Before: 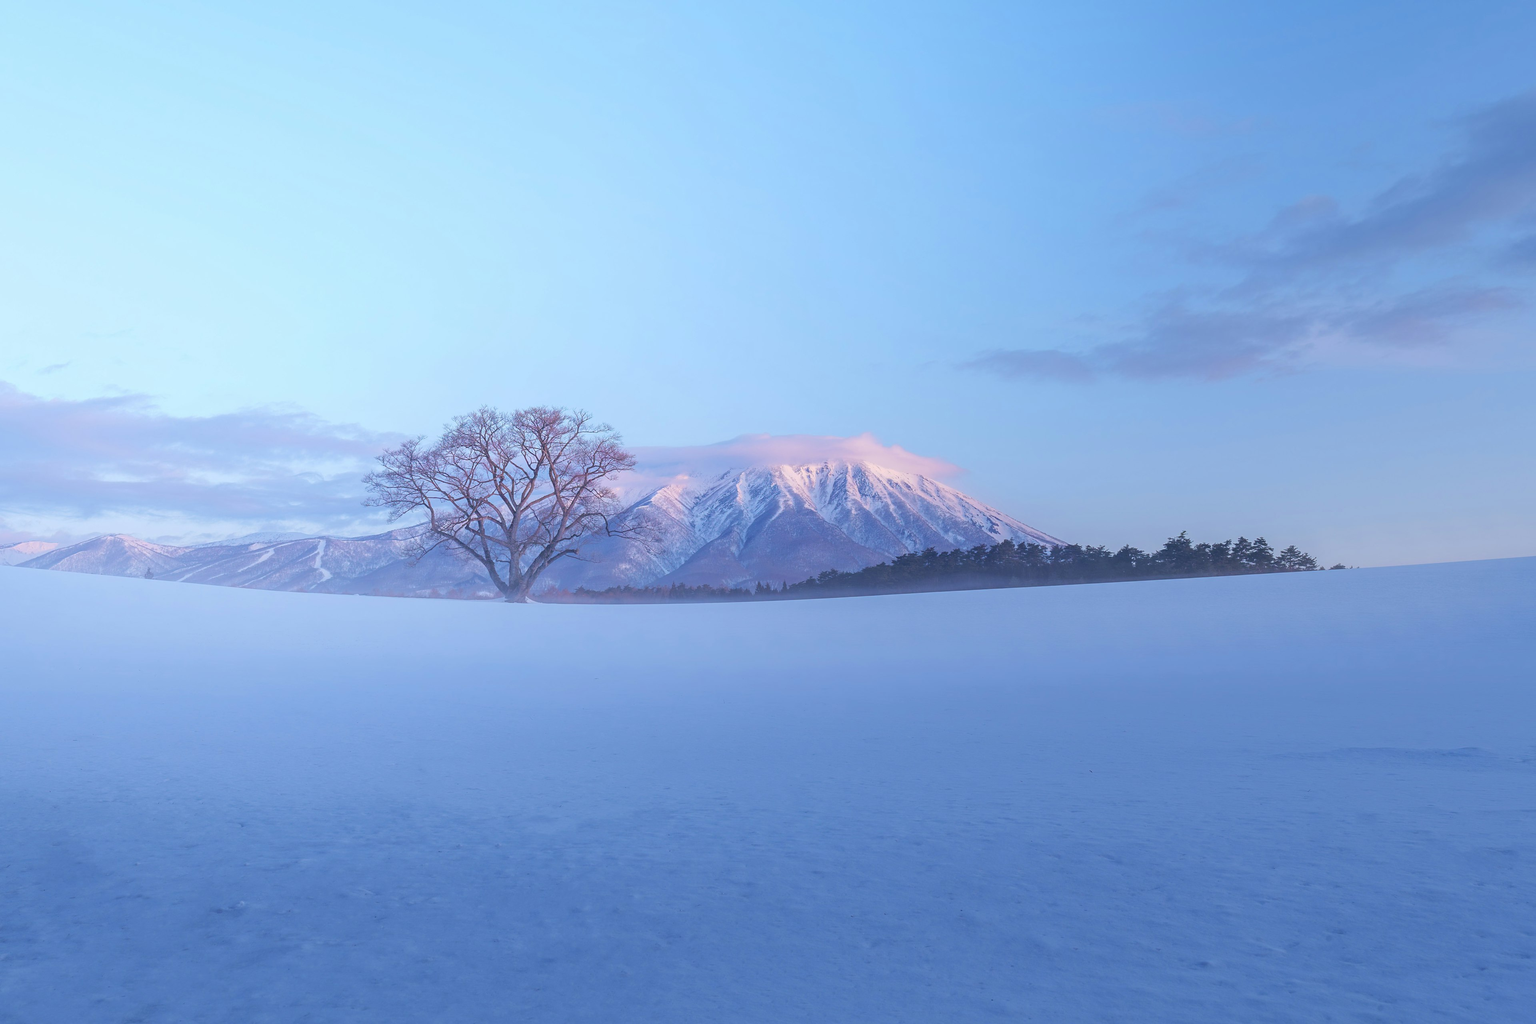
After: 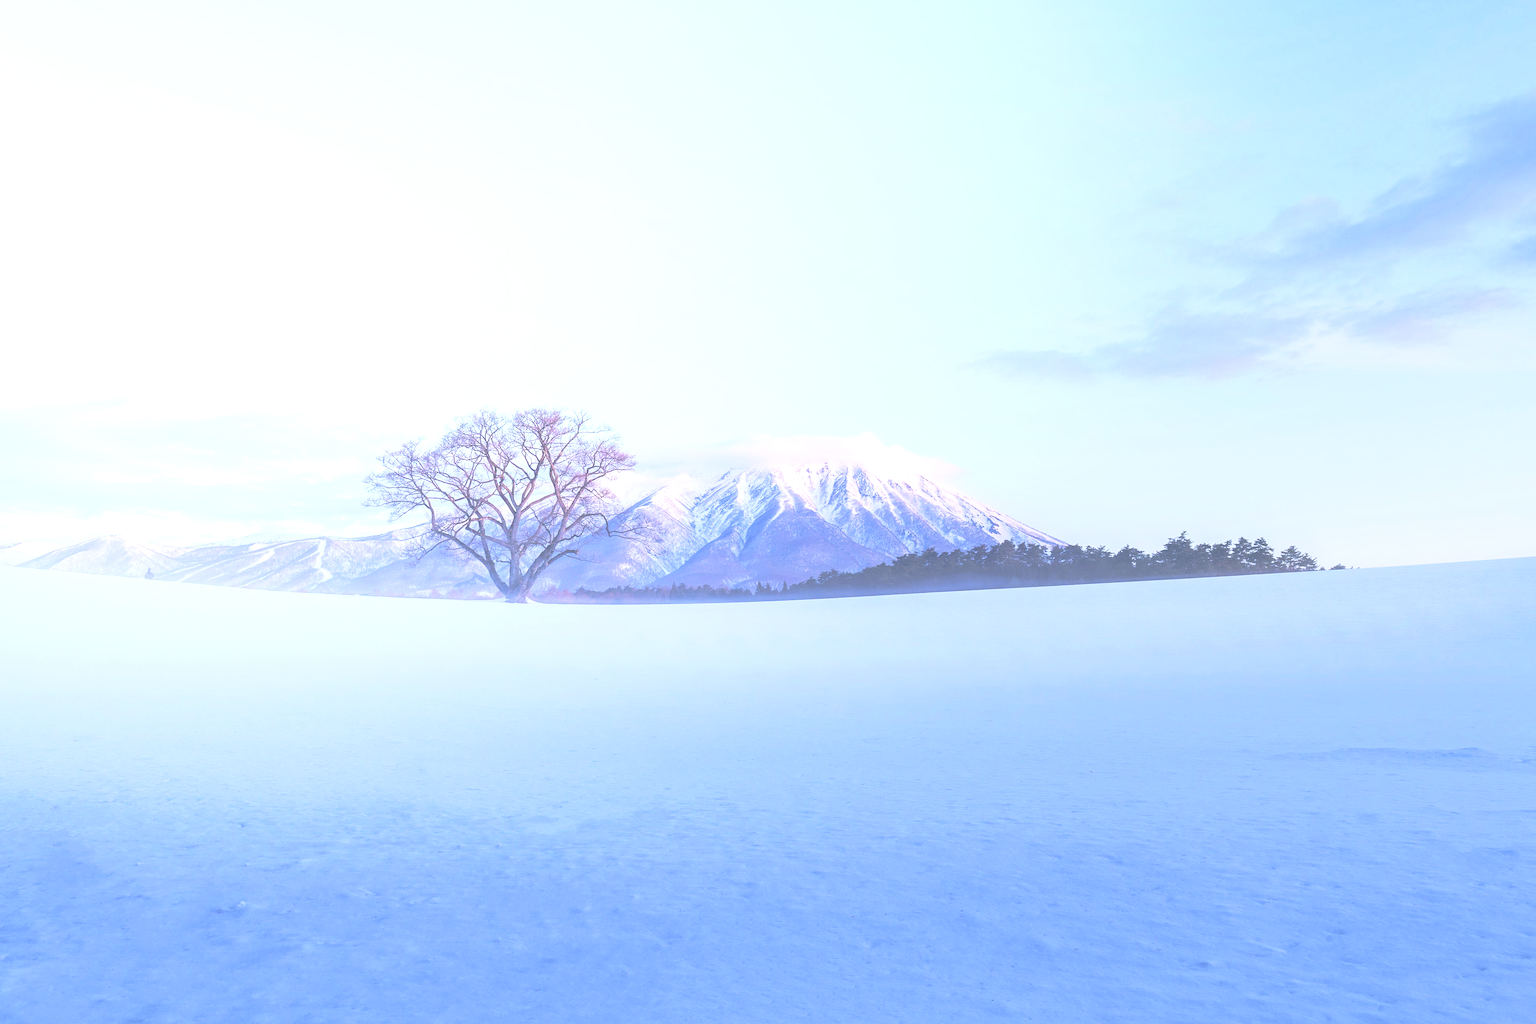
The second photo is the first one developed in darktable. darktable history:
tone curve: curves: ch0 [(0, 0) (0.003, 0.03) (0.011, 0.03) (0.025, 0.033) (0.044, 0.038) (0.069, 0.057) (0.1, 0.109) (0.136, 0.174) (0.177, 0.243) (0.224, 0.313) (0.277, 0.391) (0.335, 0.464) (0.399, 0.515) (0.468, 0.563) (0.543, 0.616) (0.623, 0.679) (0.709, 0.766) (0.801, 0.865) (0.898, 0.948) (1, 1)], preserve colors none
exposure: black level correction 0, exposure 1 EV, compensate exposure bias true, compensate highlight preservation false
